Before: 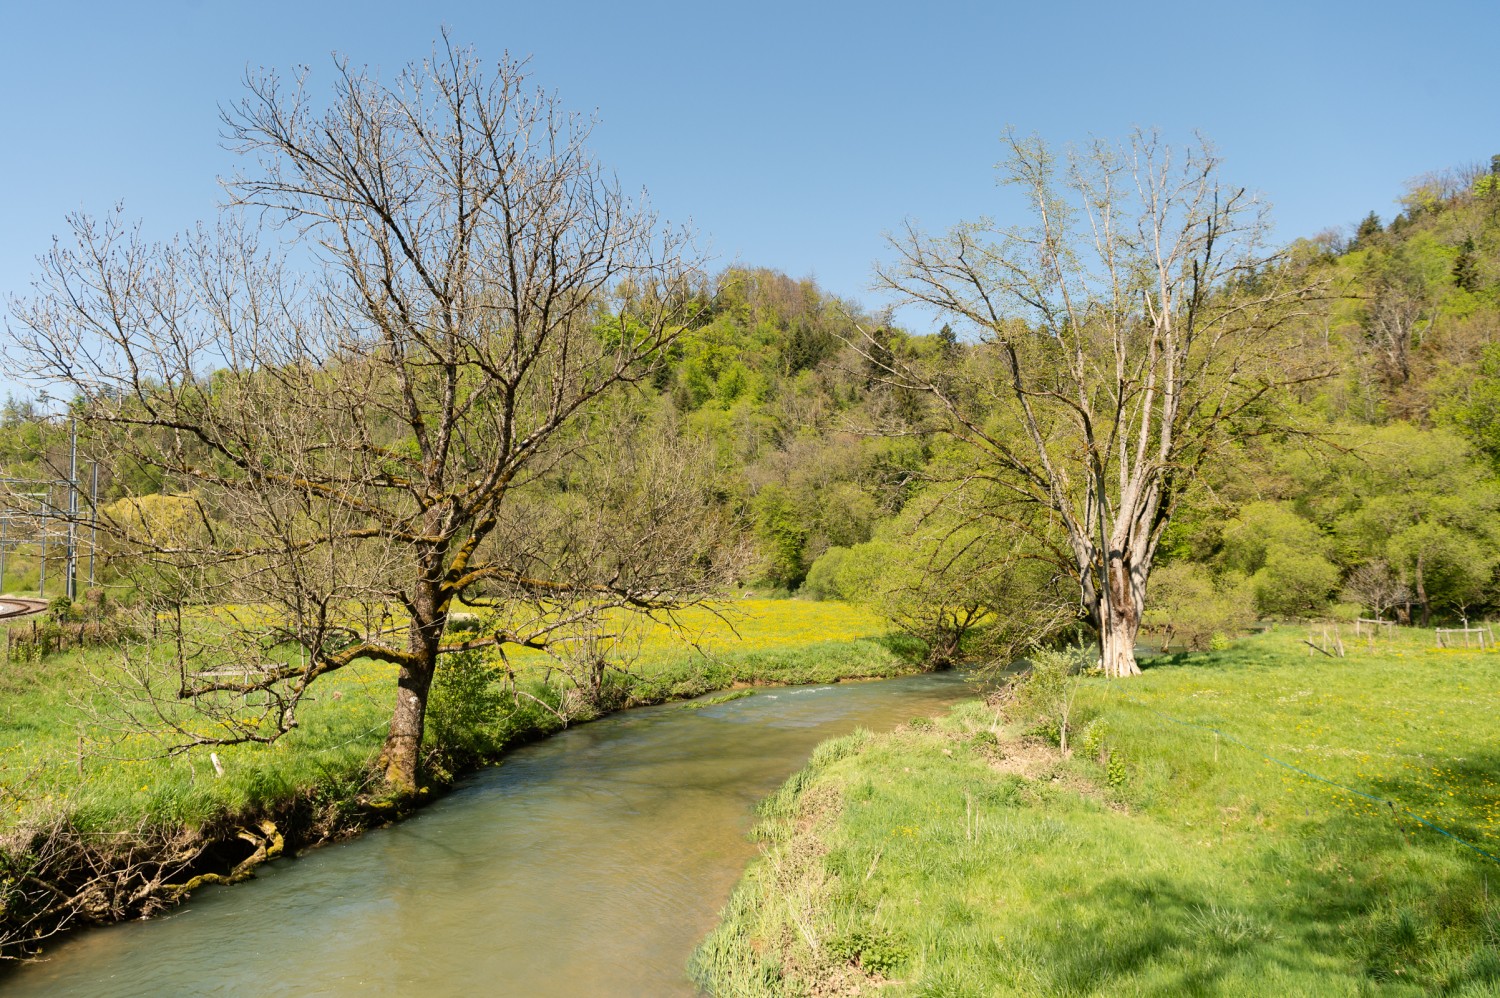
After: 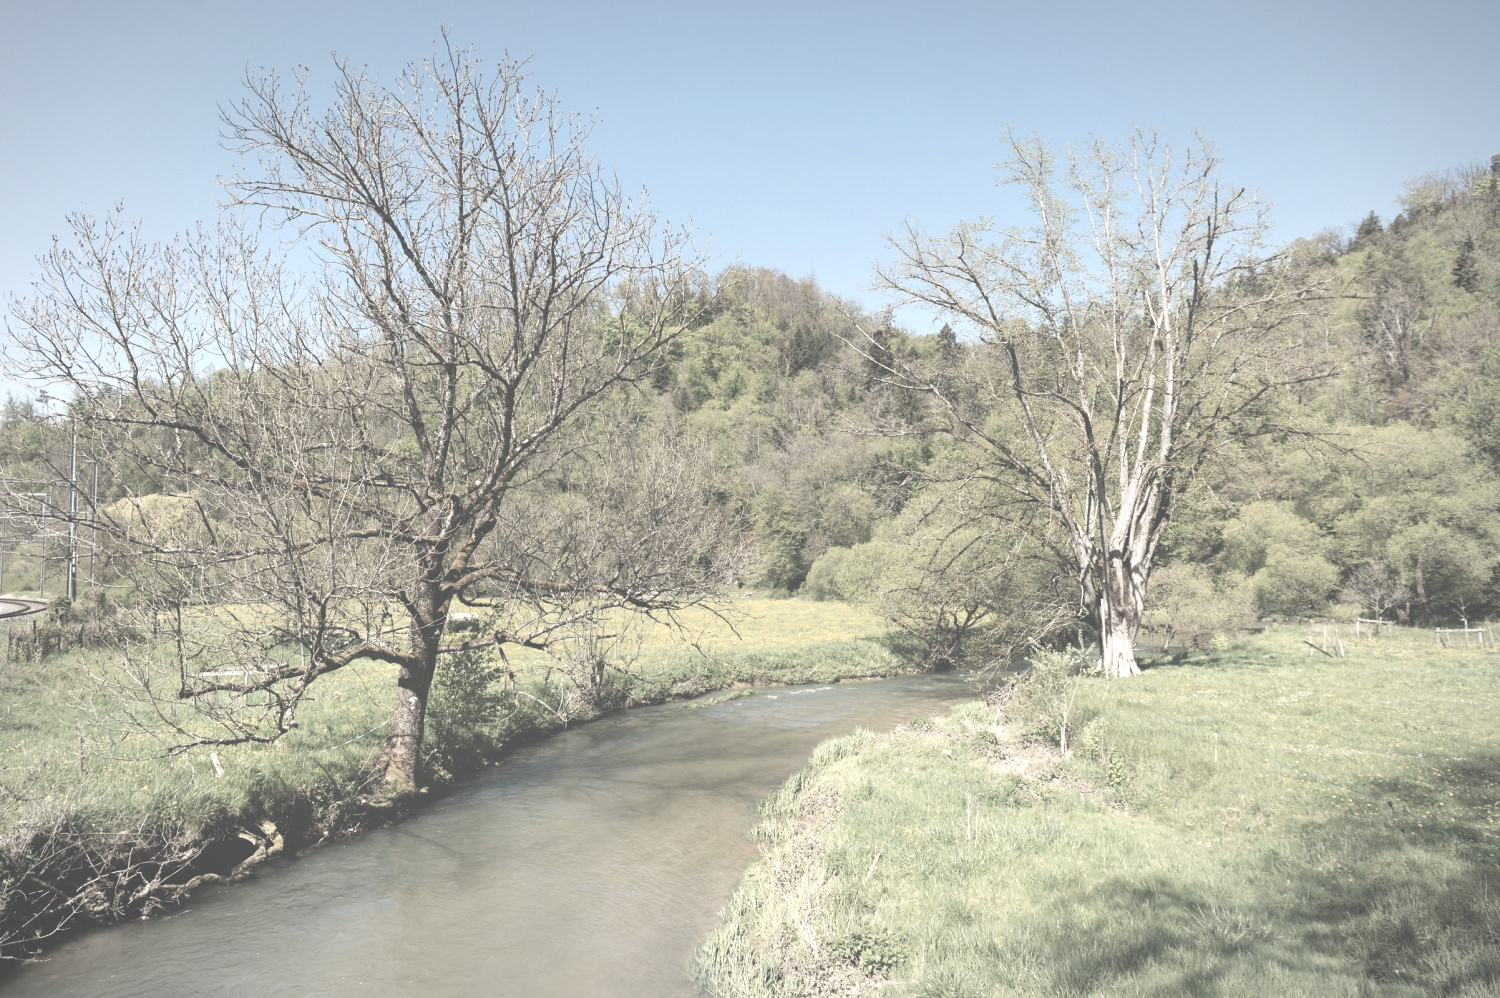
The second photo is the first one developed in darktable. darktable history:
exposure: black level correction -0.071, exposure 0.5 EV, compensate highlight preservation false
vignetting: fall-off radius 100%, width/height ratio 1.337
color zones: curves: ch1 [(0.238, 0.163) (0.476, 0.2) (0.733, 0.322) (0.848, 0.134)]
